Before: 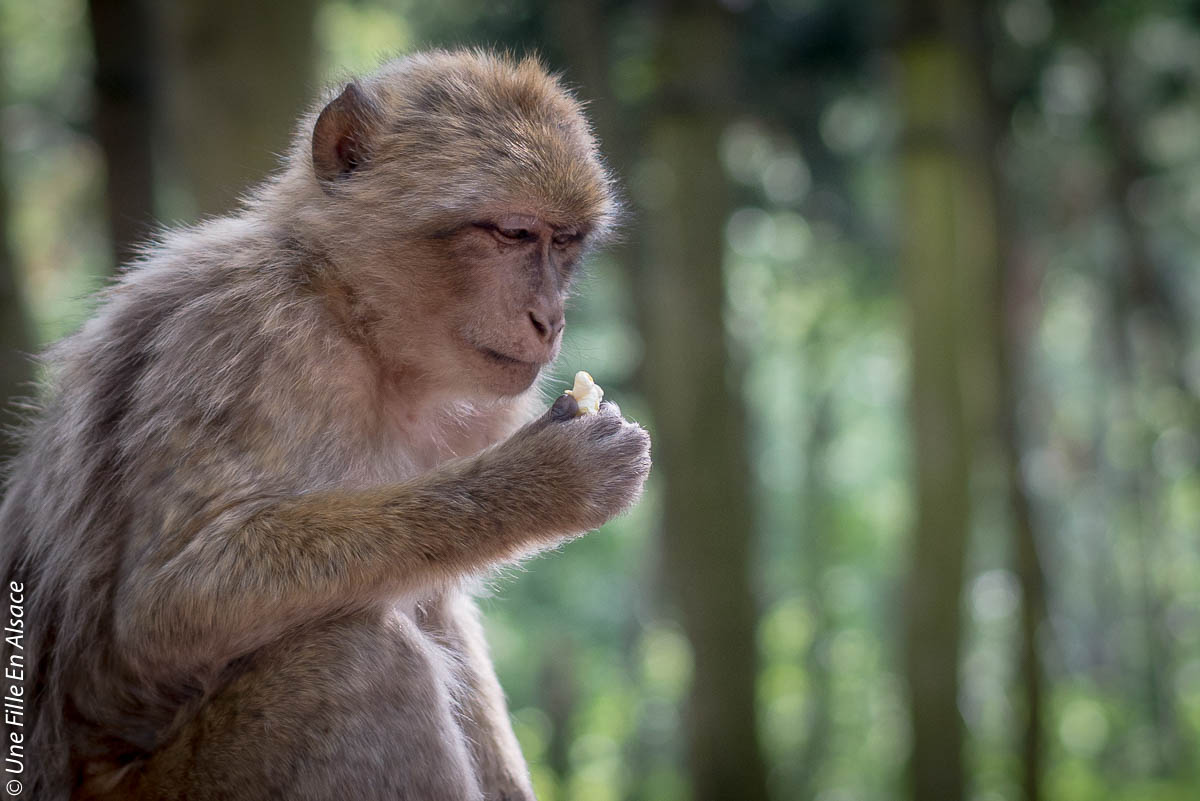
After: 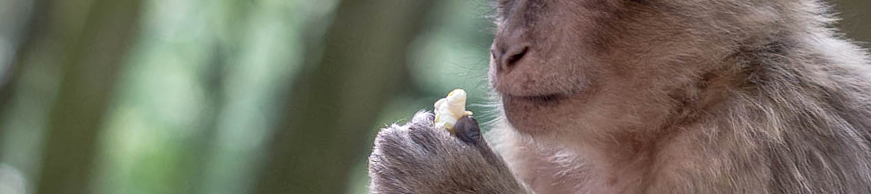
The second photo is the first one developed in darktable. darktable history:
crop and rotate: angle 16.12°, top 30.835%, bottom 35.653%
tone equalizer: on, module defaults
local contrast: on, module defaults
